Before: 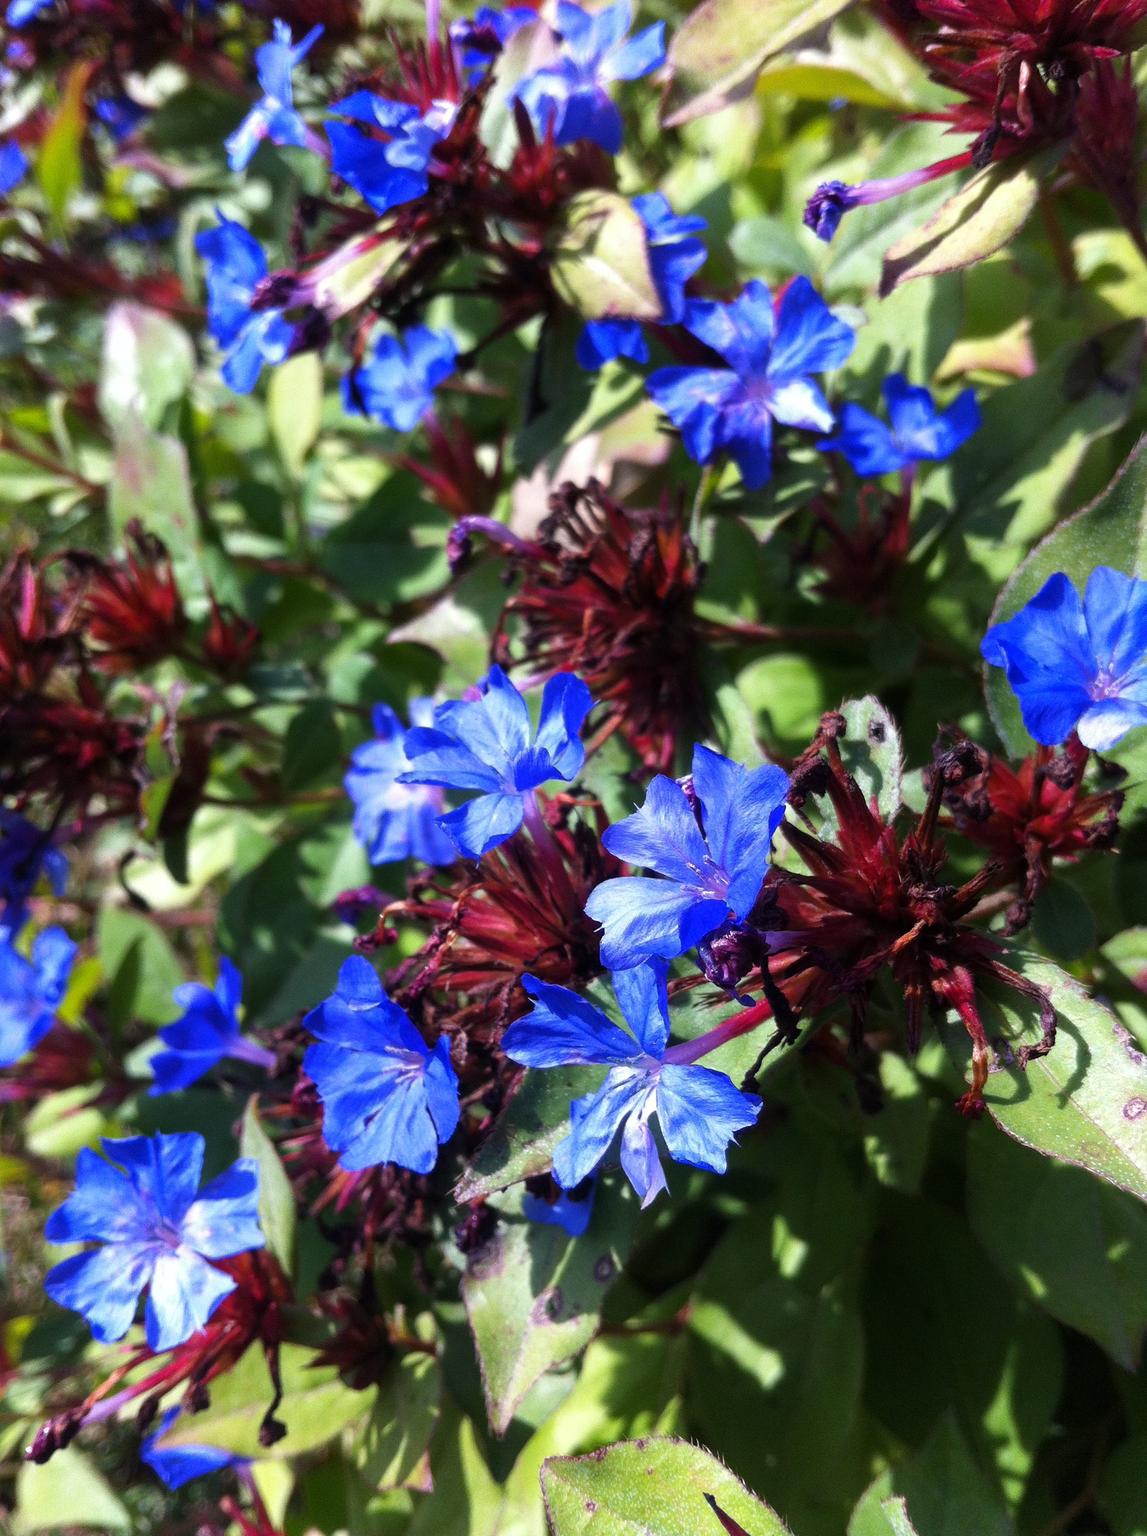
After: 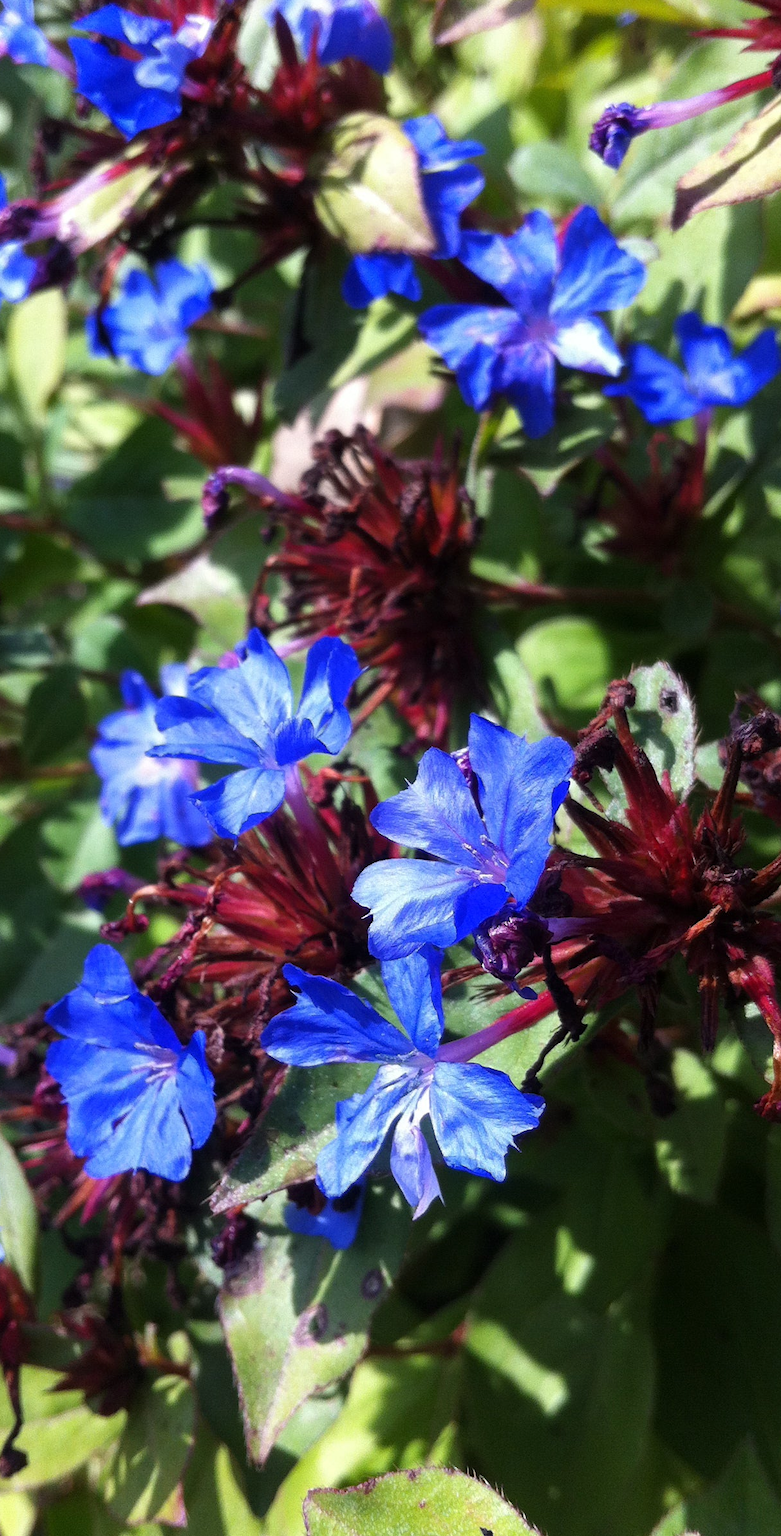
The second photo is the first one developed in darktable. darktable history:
crop and rotate: left 22.817%, top 5.635%, right 14.445%, bottom 2.304%
